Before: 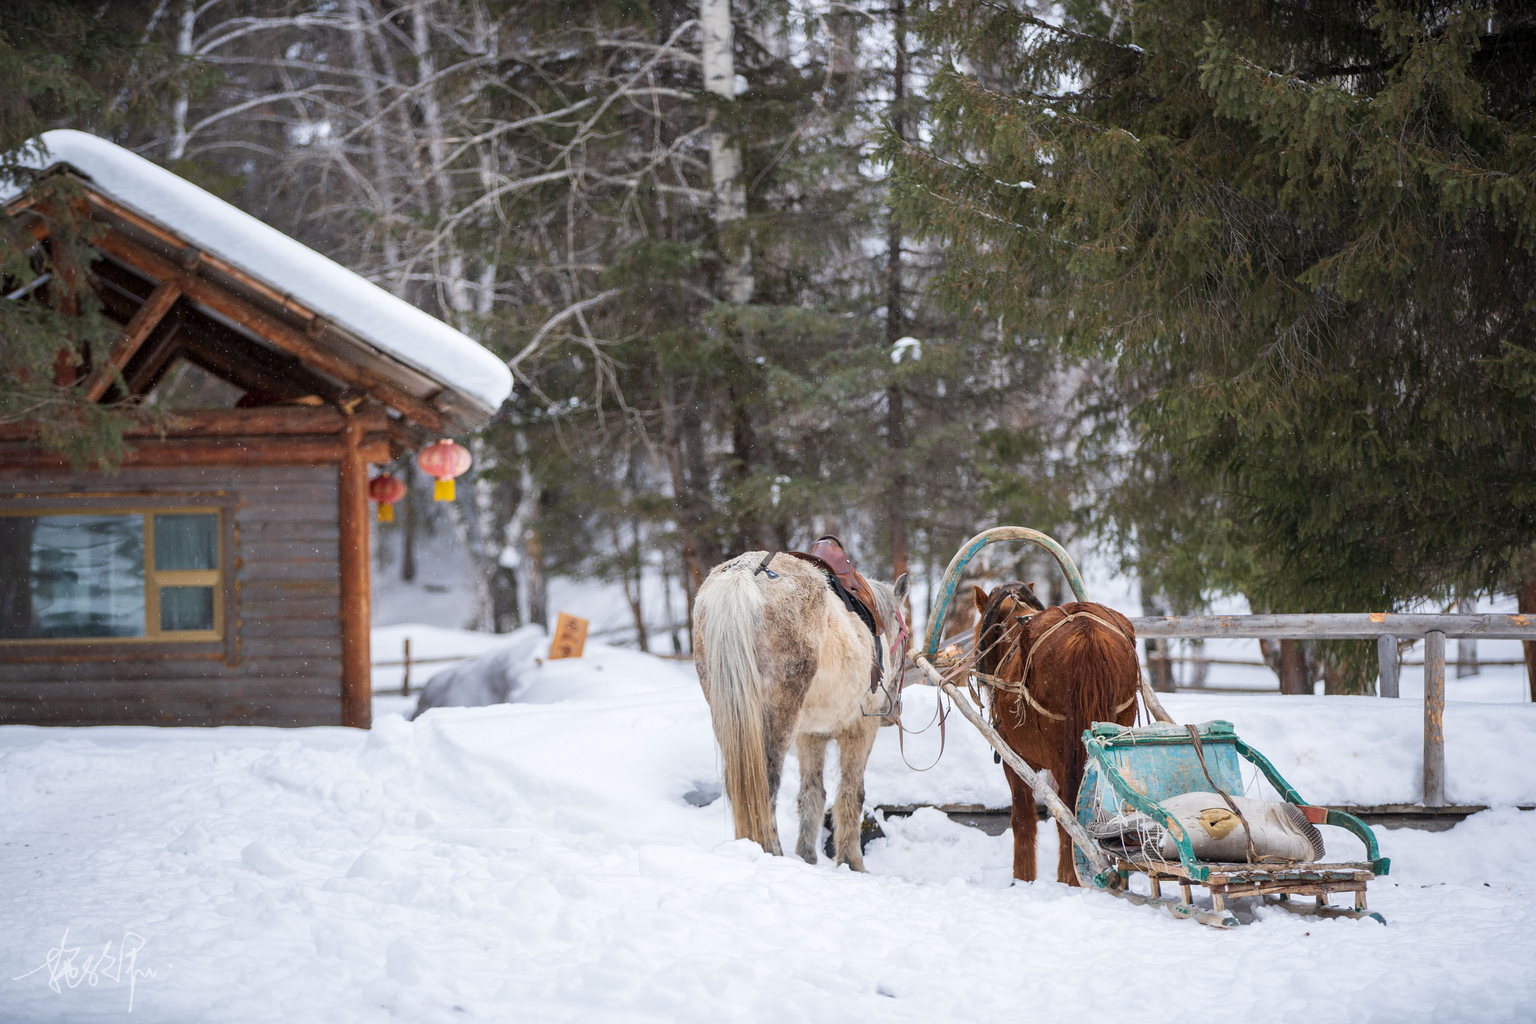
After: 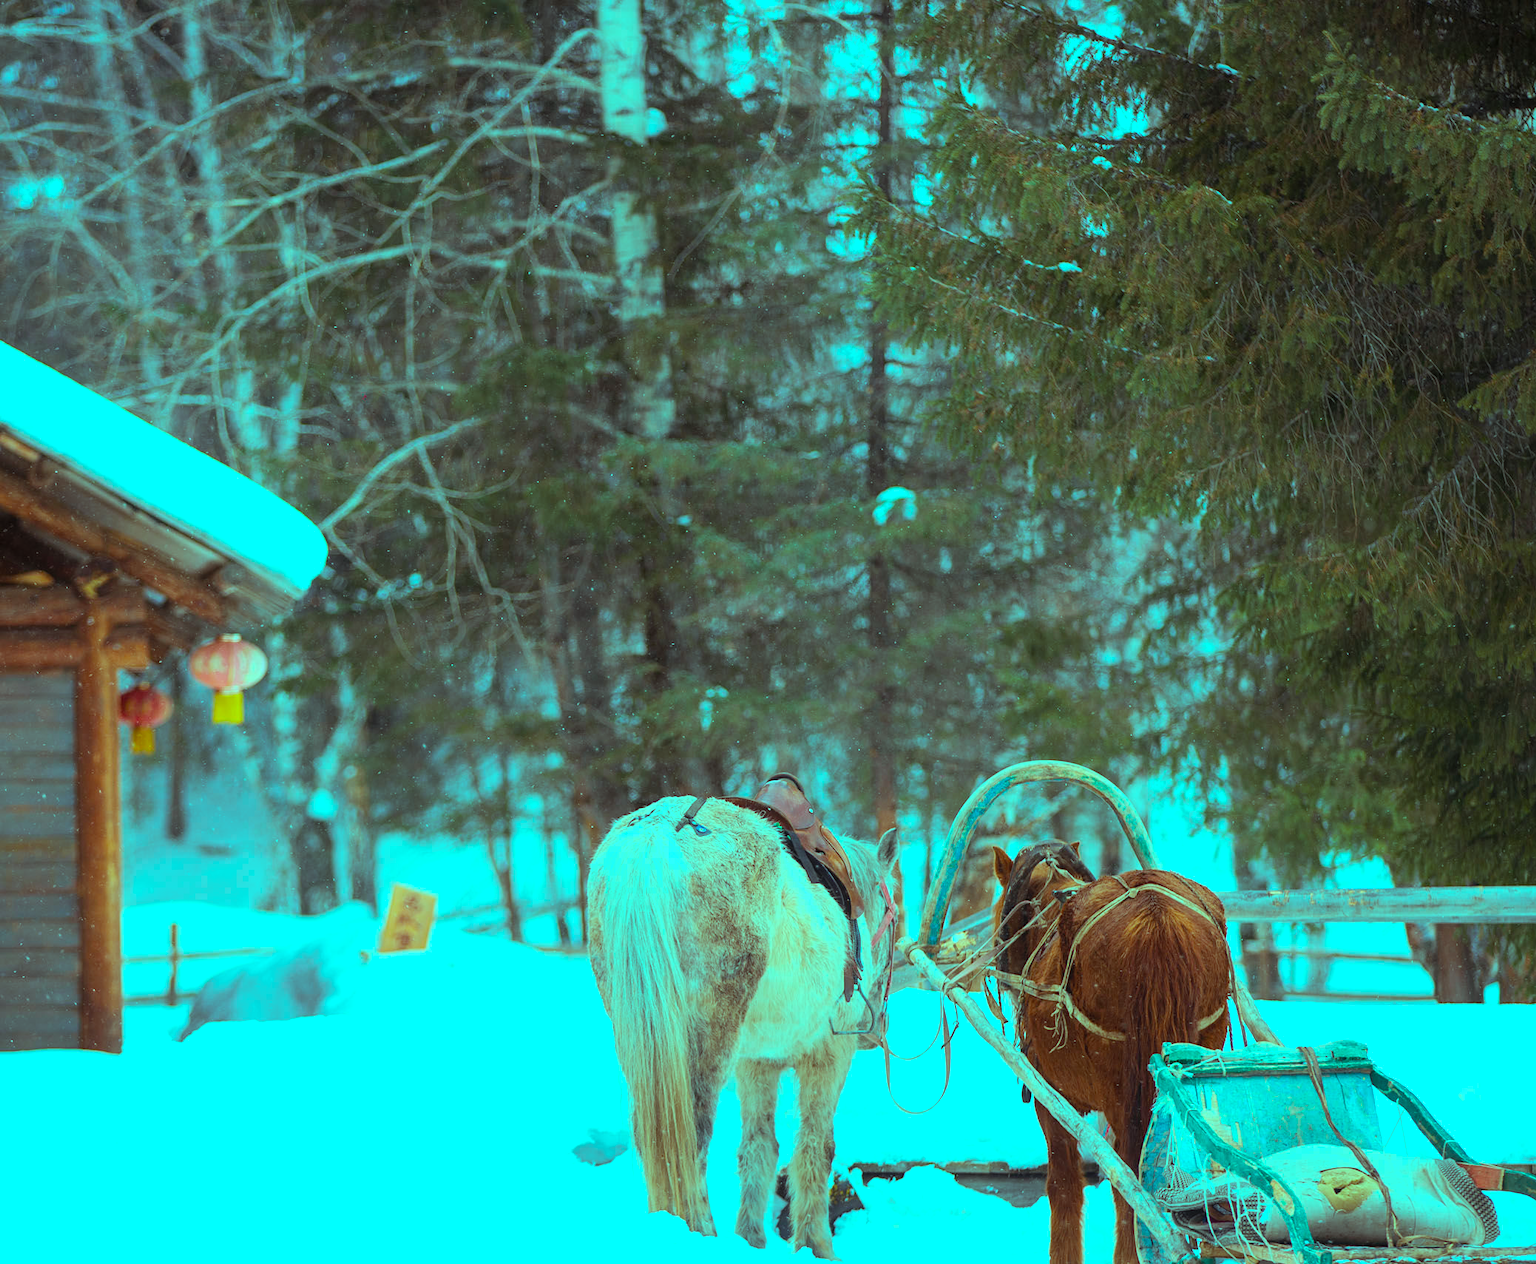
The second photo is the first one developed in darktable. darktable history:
contrast equalizer: octaves 7, y [[0.5, 0.488, 0.462, 0.461, 0.491, 0.5], [0.5 ×6], [0.5 ×6], [0 ×6], [0 ×6]]
color balance rgb: highlights gain › luminance 20.058%, highlights gain › chroma 13.111%, highlights gain › hue 174.9°, perceptual saturation grading › global saturation 19.591%, global vibrance 20%
contrast brightness saturation: saturation -0.051
crop: left 18.699%, right 12.05%, bottom 14.48%
exposure: compensate highlight preservation false
